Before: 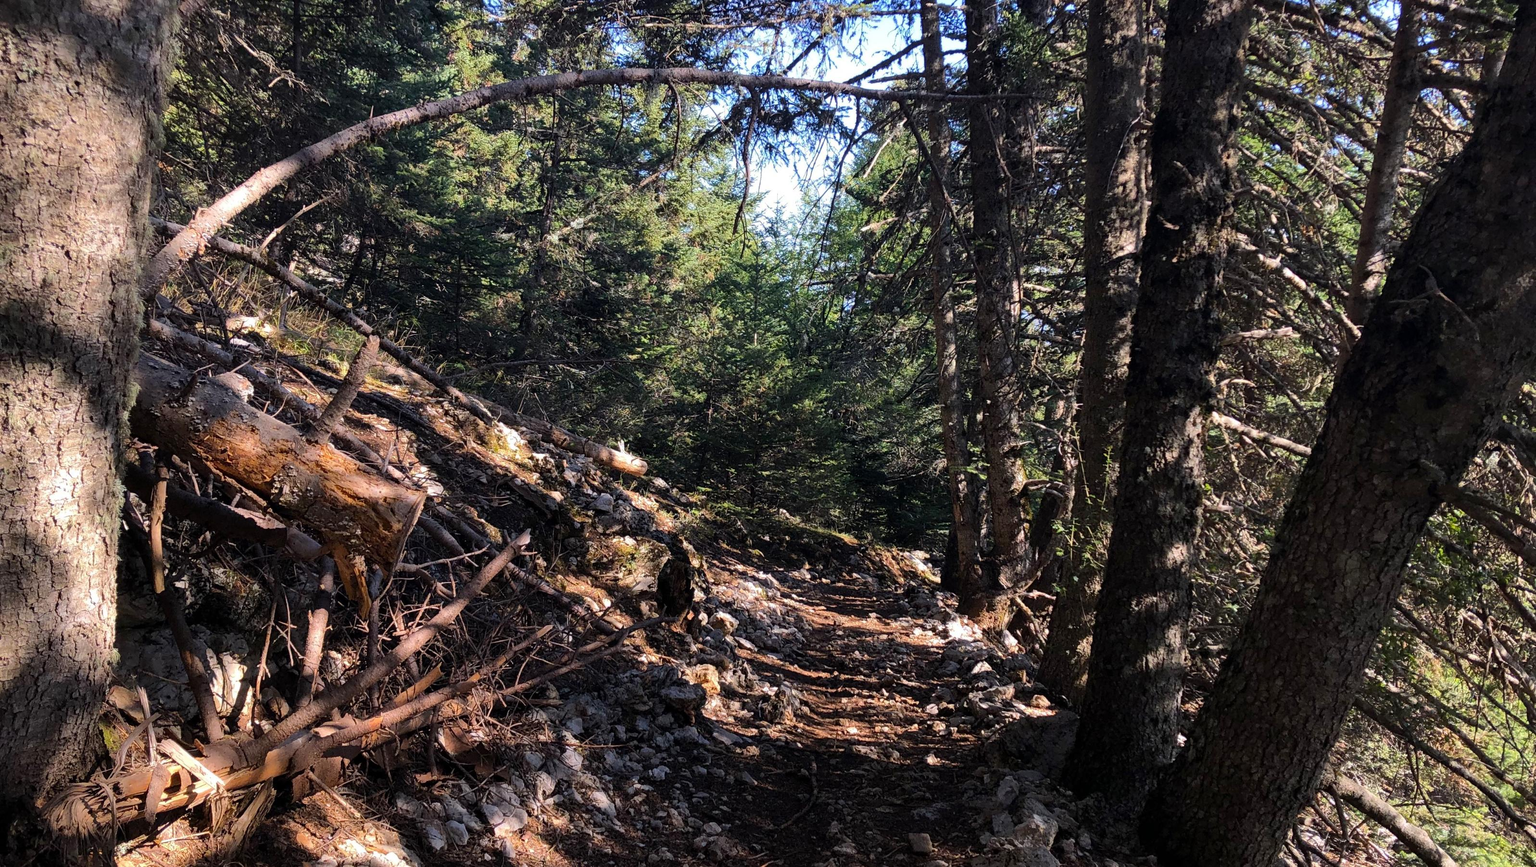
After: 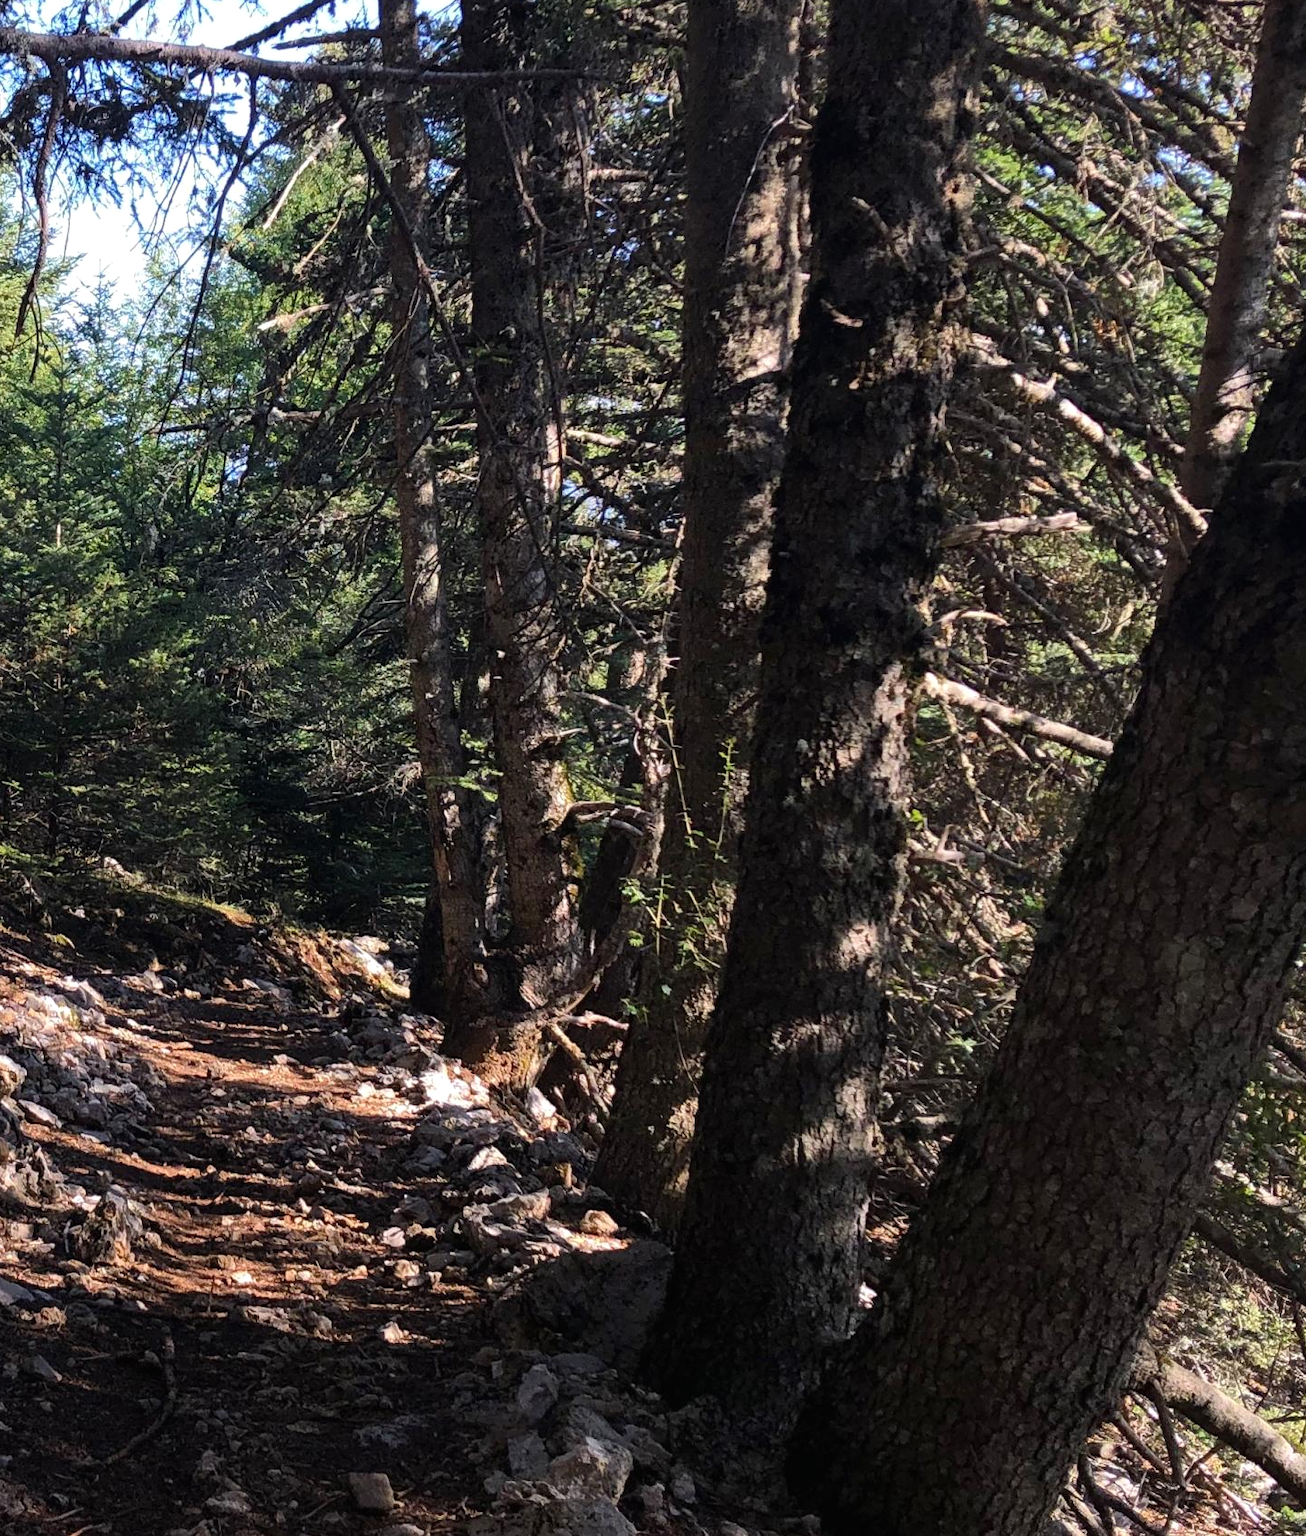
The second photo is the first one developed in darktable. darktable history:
exposure: black level correction -0.001, exposure 0.079 EV, compensate exposure bias true, compensate highlight preservation false
crop: left 47.2%, top 6.644%, right 7.983%
